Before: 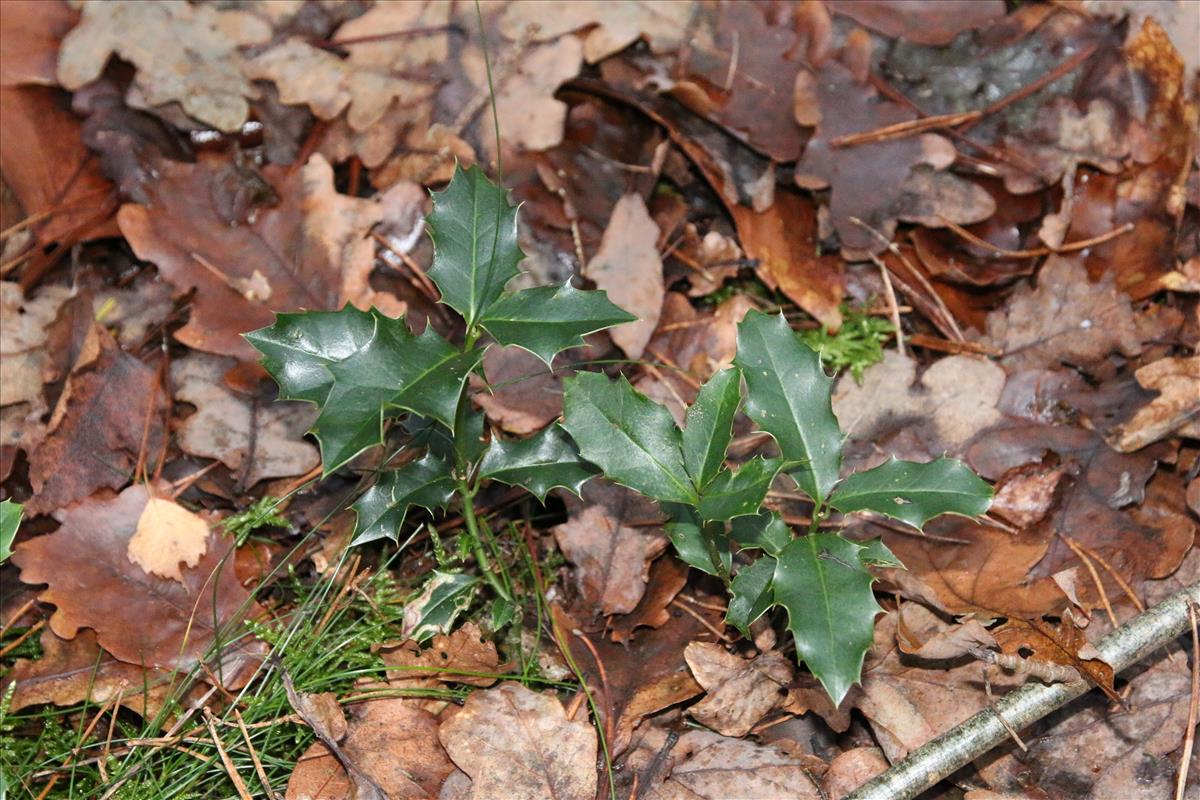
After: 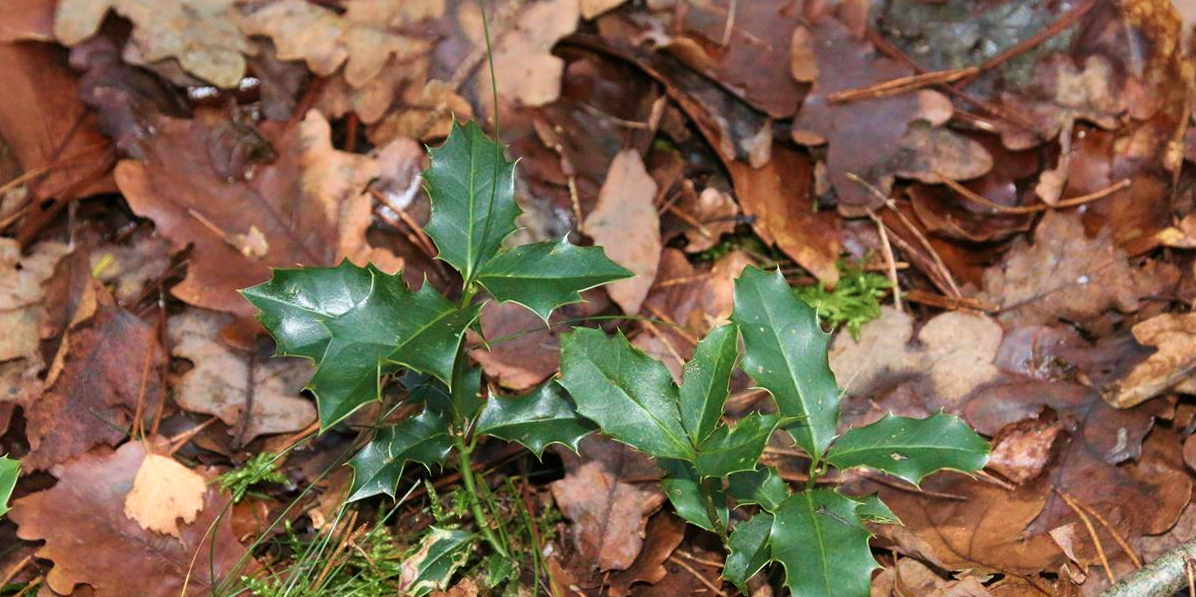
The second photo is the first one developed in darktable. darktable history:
crop: left 0.29%, top 5.519%, bottom 19.796%
velvia: strength 45.16%
